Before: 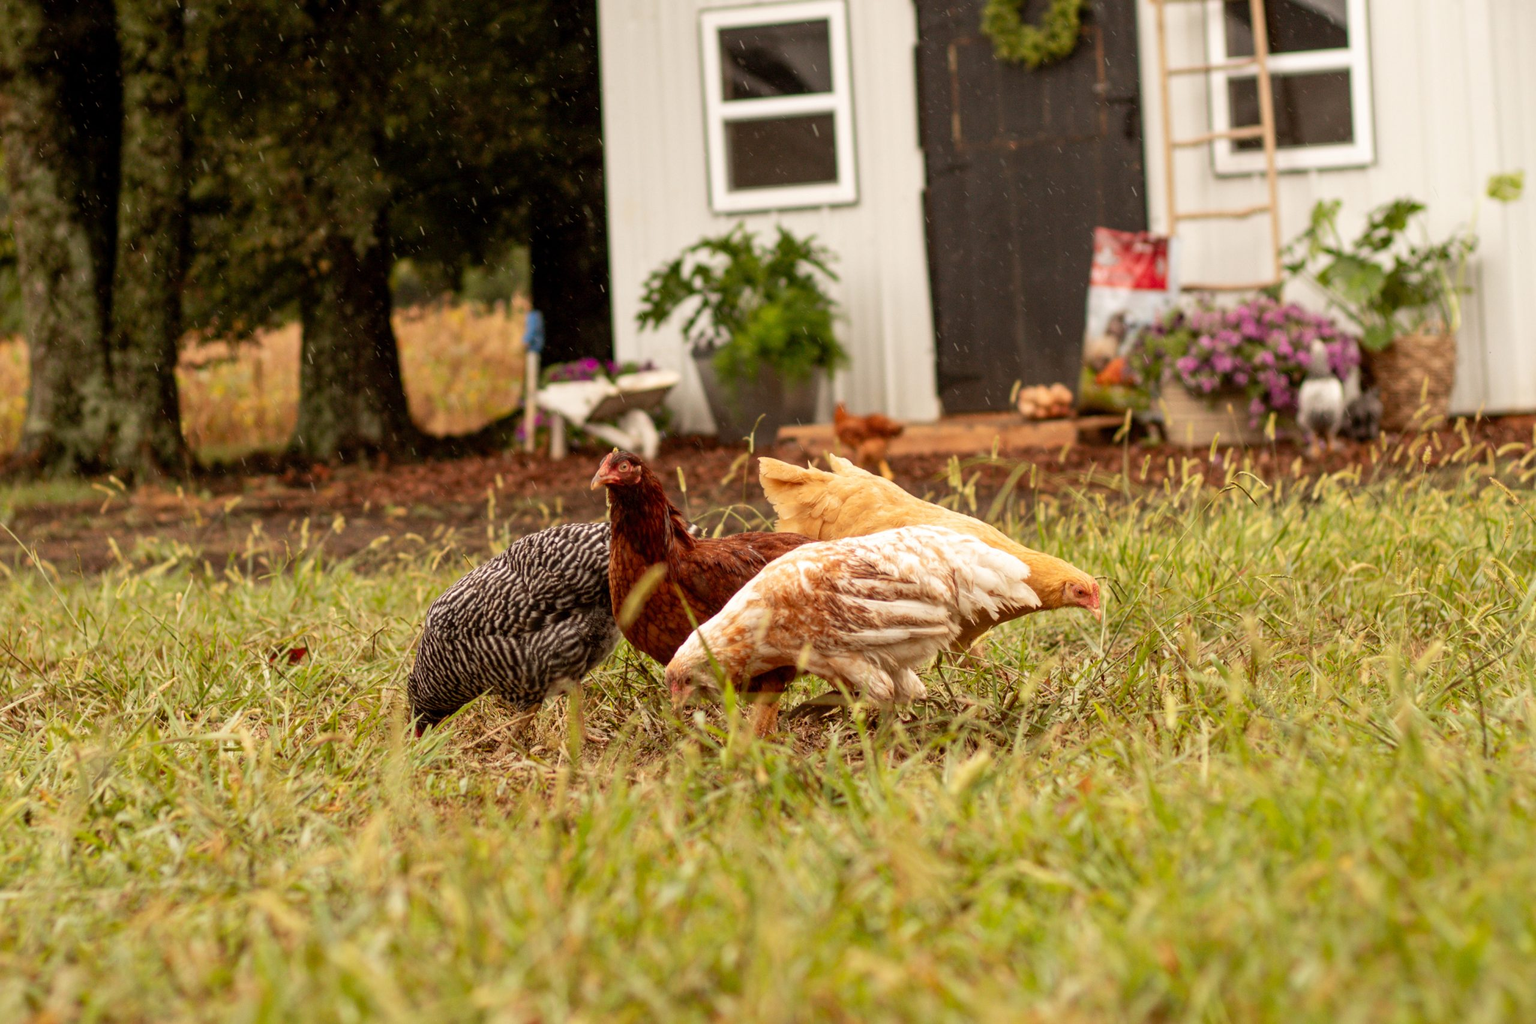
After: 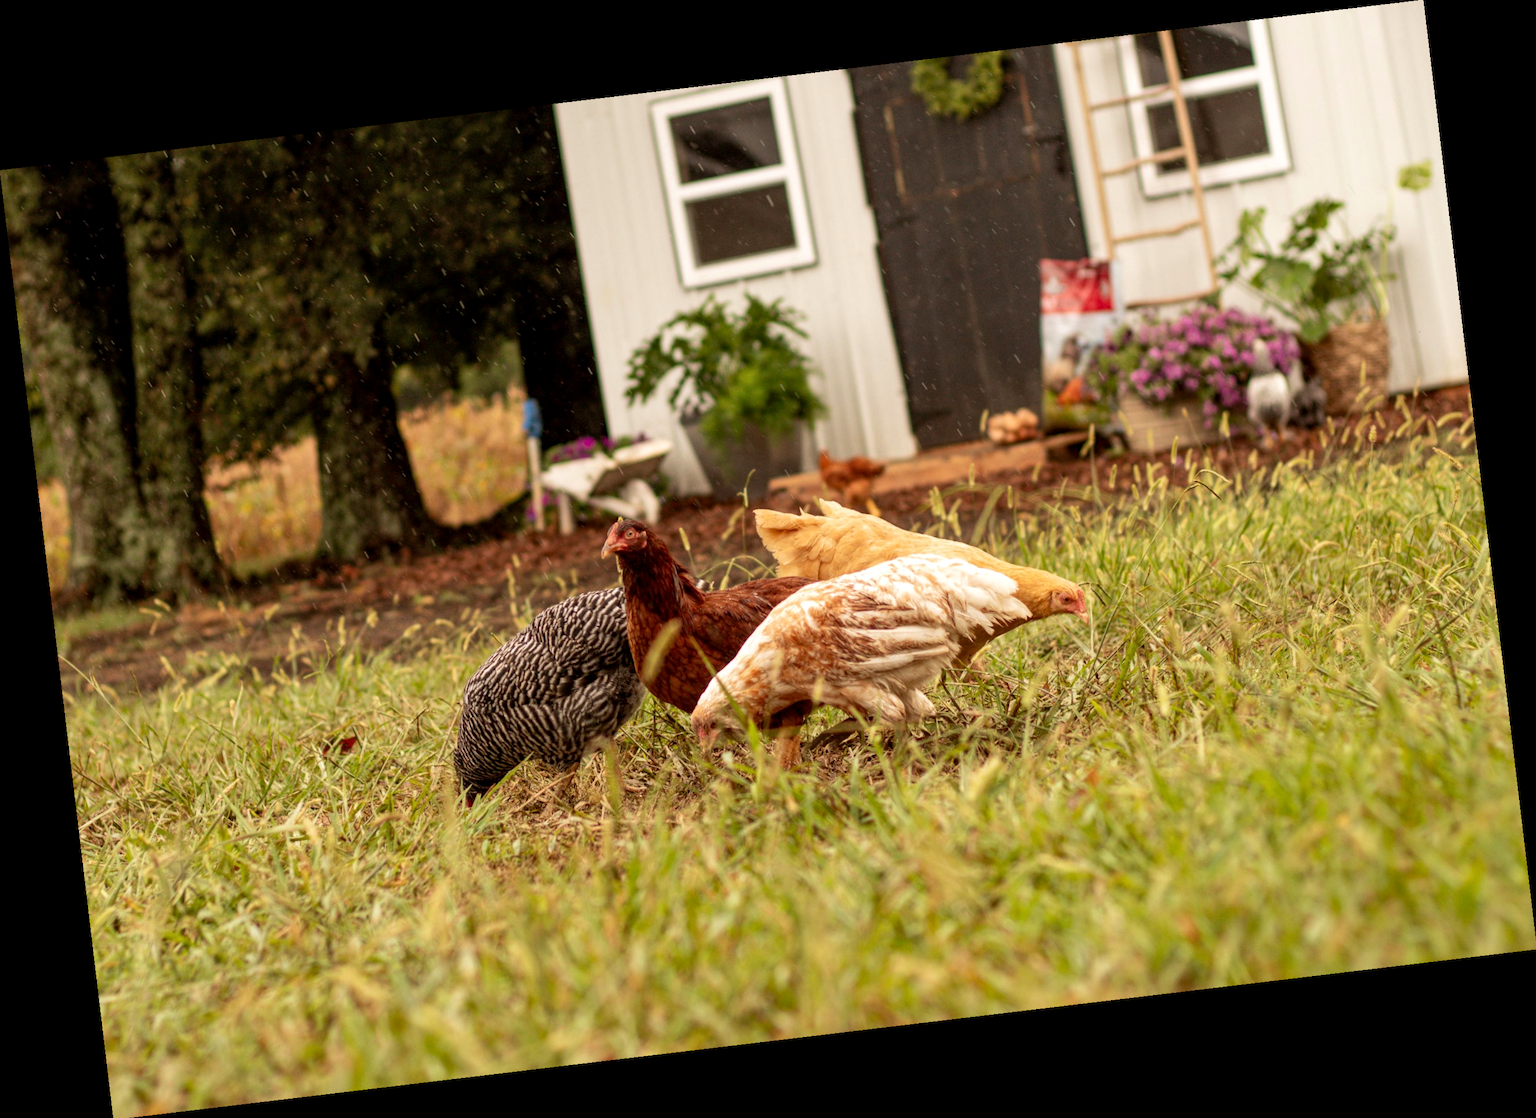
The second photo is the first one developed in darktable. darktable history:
local contrast: highlights 100%, shadows 100%, detail 120%, midtone range 0.2
velvia: strength 15%
rotate and perspective: rotation -6.83°, automatic cropping off
